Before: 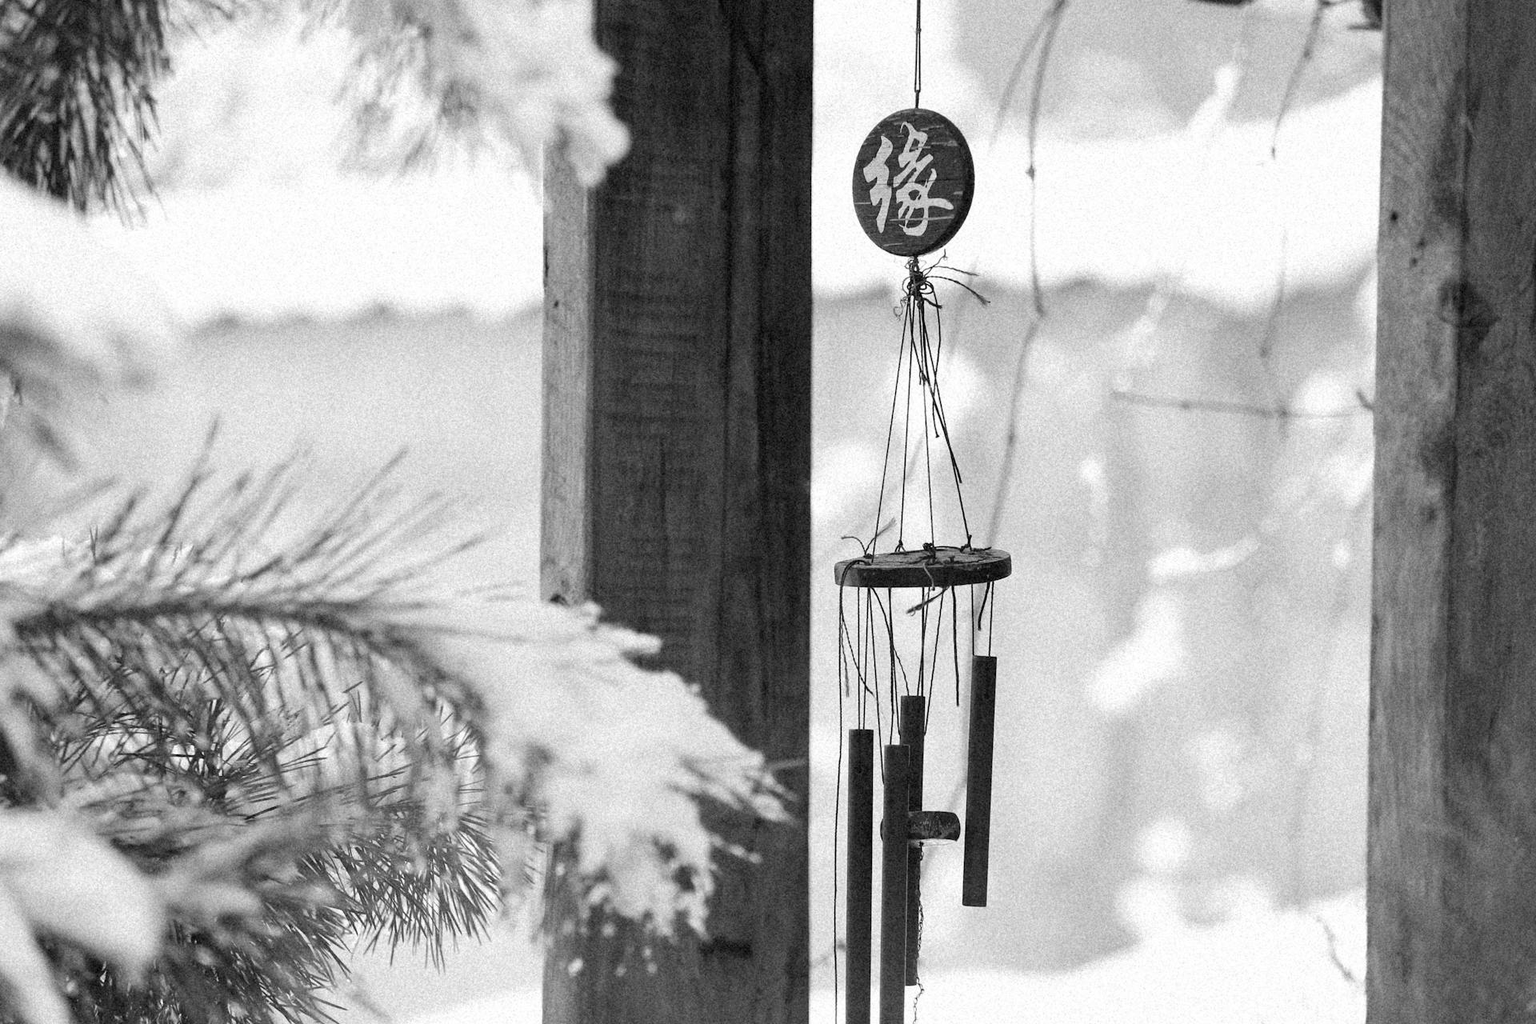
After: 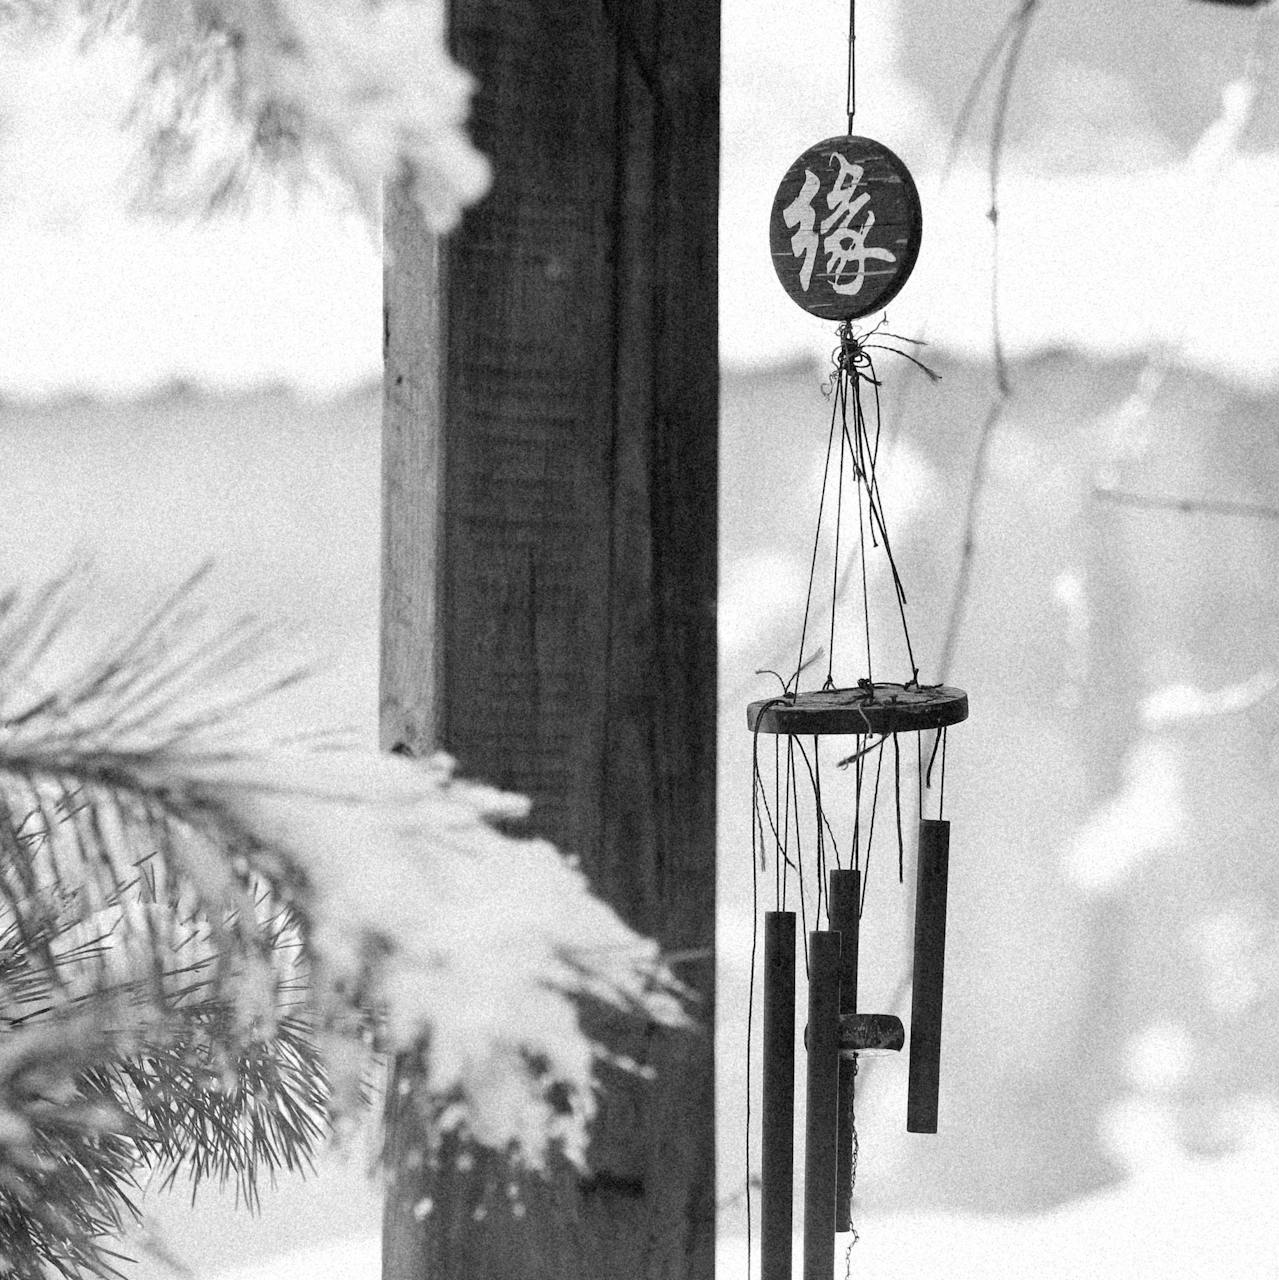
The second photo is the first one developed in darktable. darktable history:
crop: left 15.435%, right 17.905%
